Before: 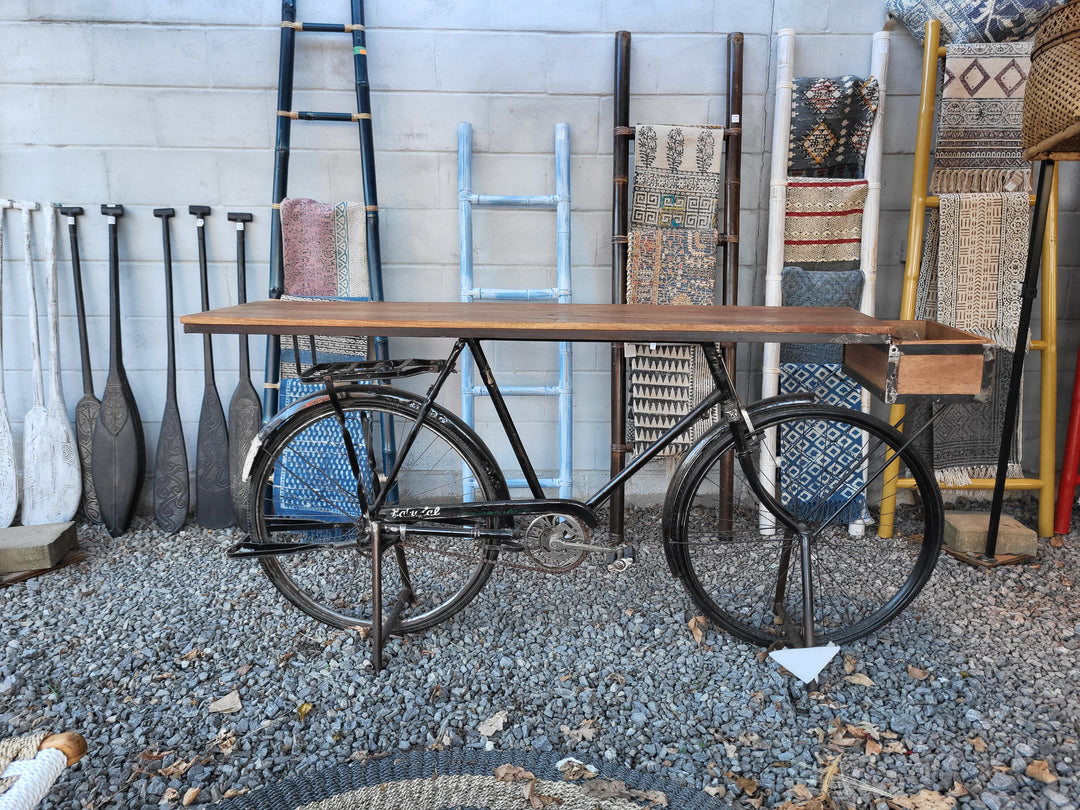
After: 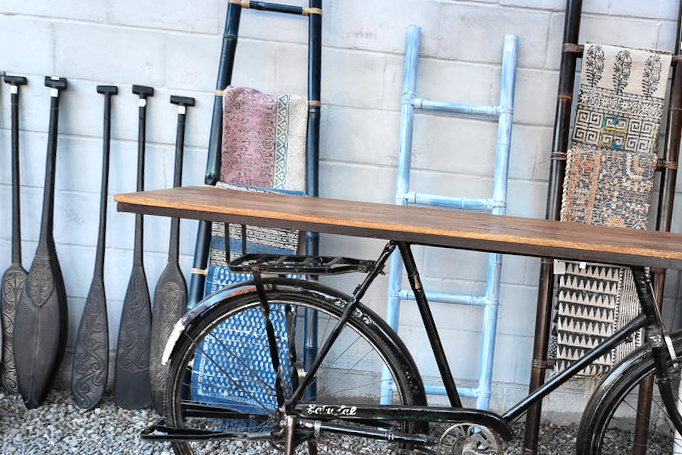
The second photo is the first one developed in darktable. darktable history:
color correction: saturation 0.99
crop and rotate: angle -4.99°, left 2.122%, top 6.945%, right 27.566%, bottom 30.519%
tone equalizer: -8 EV -0.417 EV, -7 EV -0.389 EV, -6 EV -0.333 EV, -5 EV -0.222 EV, -3 EV 0.222 EV, -2 EV 0.333 EV, -1 EV 0.389 EV, +0 EV 0.417 EV, edges refinement/feathering 500, mask exposure compensation -1.57 EV, preserve details no
